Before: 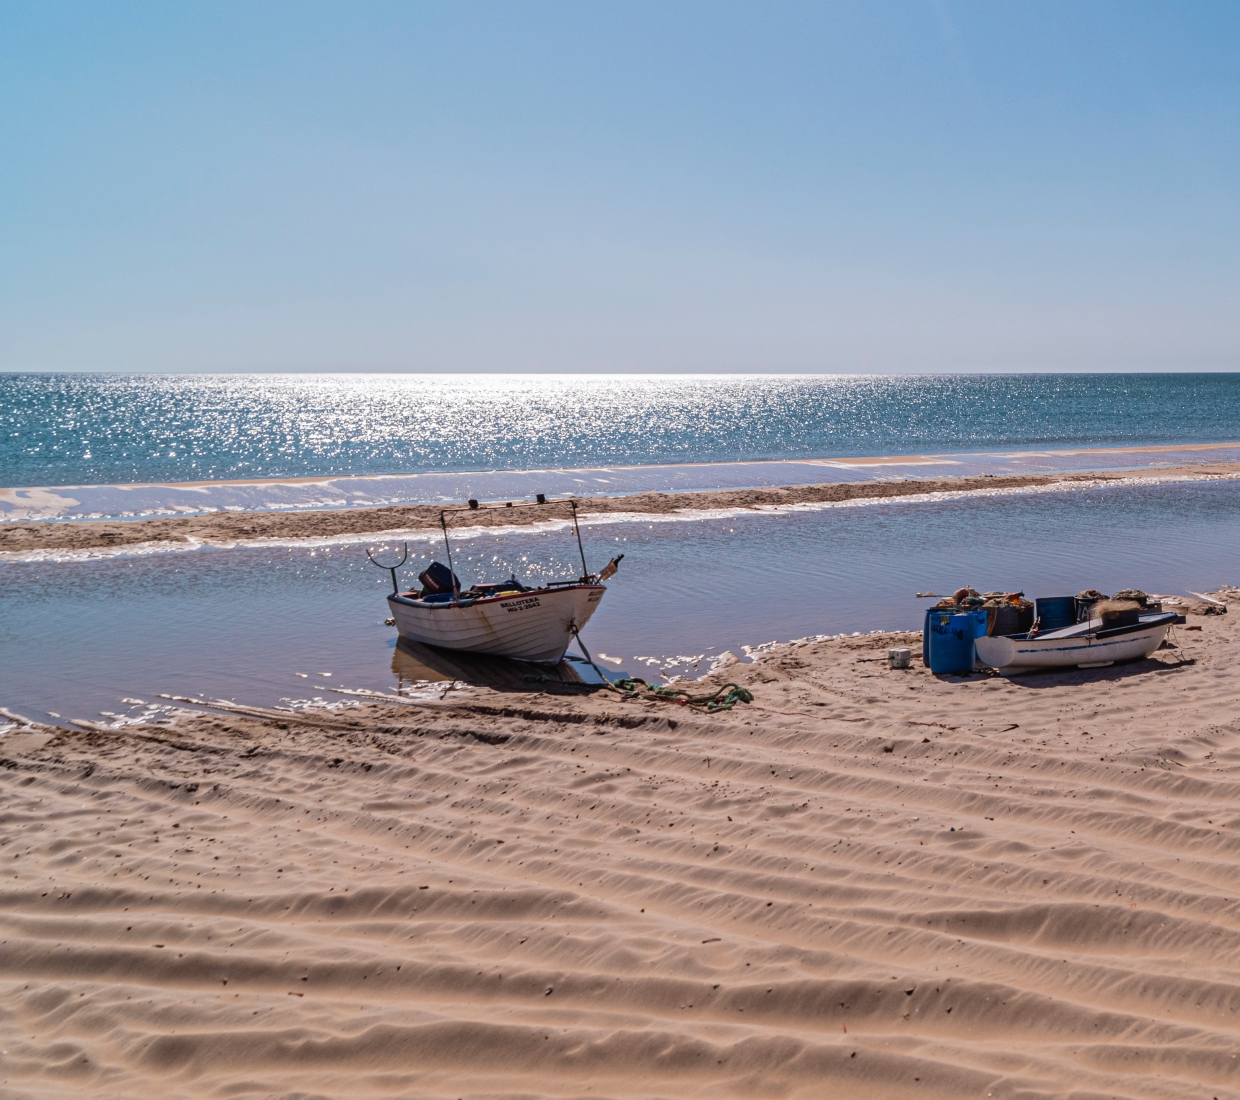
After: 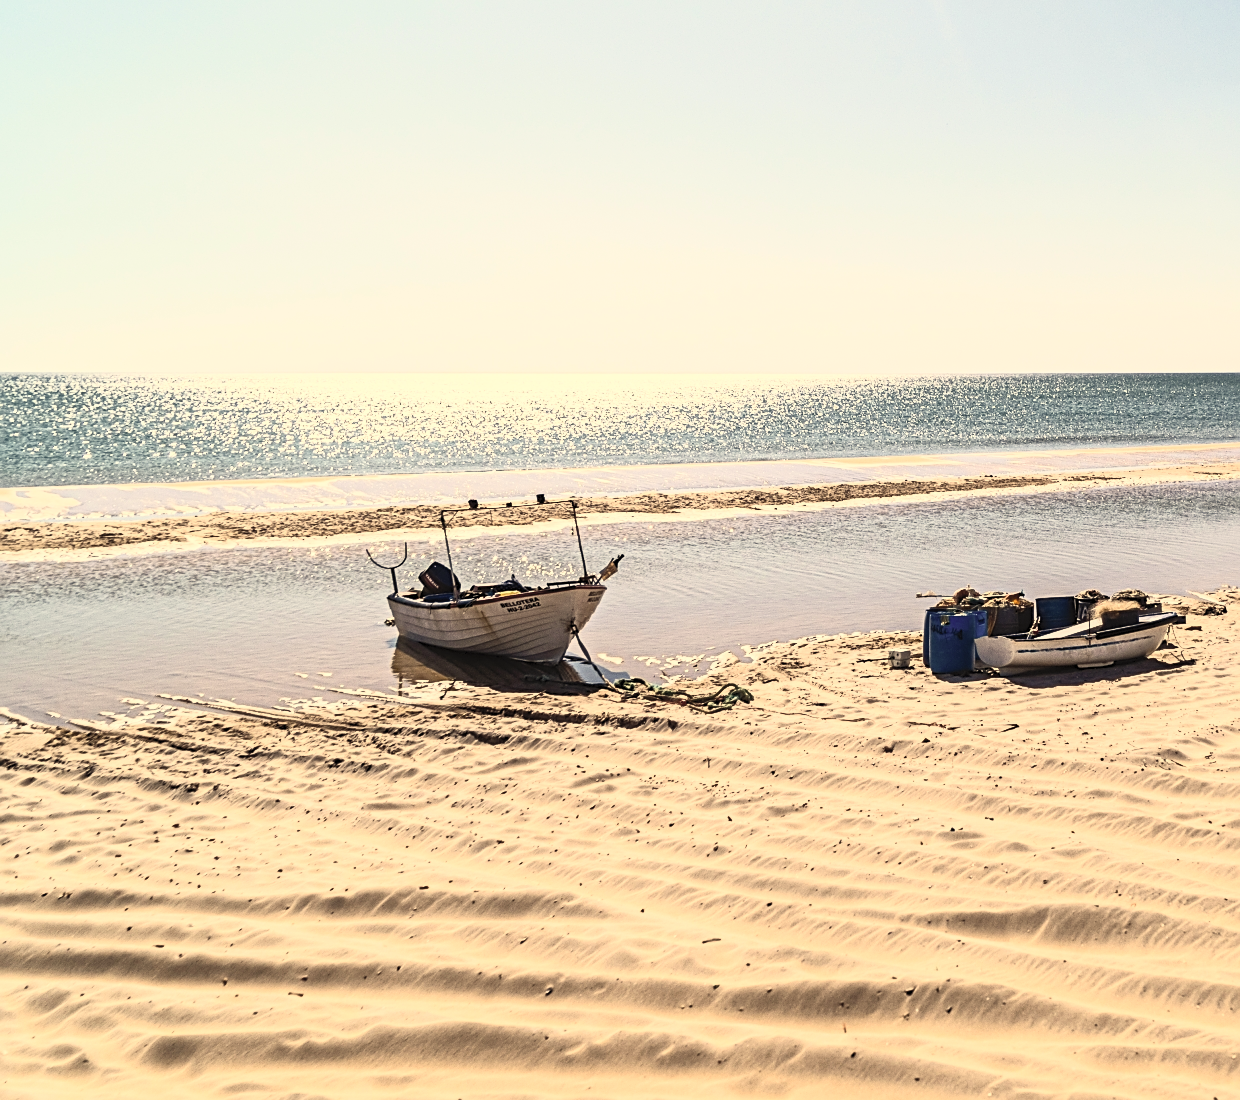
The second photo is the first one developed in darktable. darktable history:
sharpen: on, module defaults
color balance rgb: linear chroma grading › global chroma 10%, perceptual saturation grading › global saturation 5%, perceptual brilliance grading › global brilliance 4%, global vibrance 7%, saturation formula JzAzBz (2021)
contrast brightness saturation: contrast 0.57, brightness 0.57, saturation -0.34
color correction: highlights a* 2.72, highlights b* 22.8
